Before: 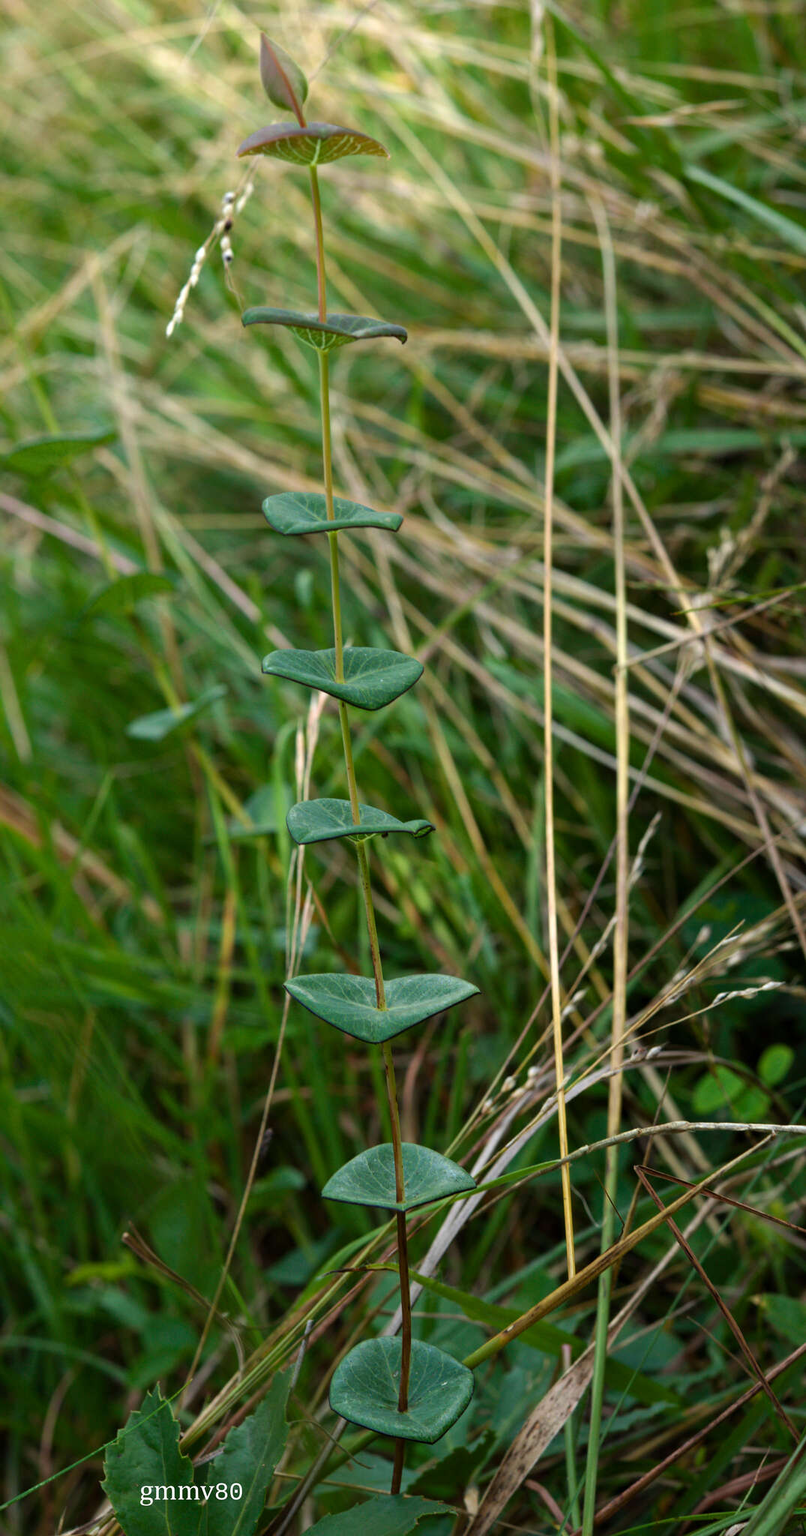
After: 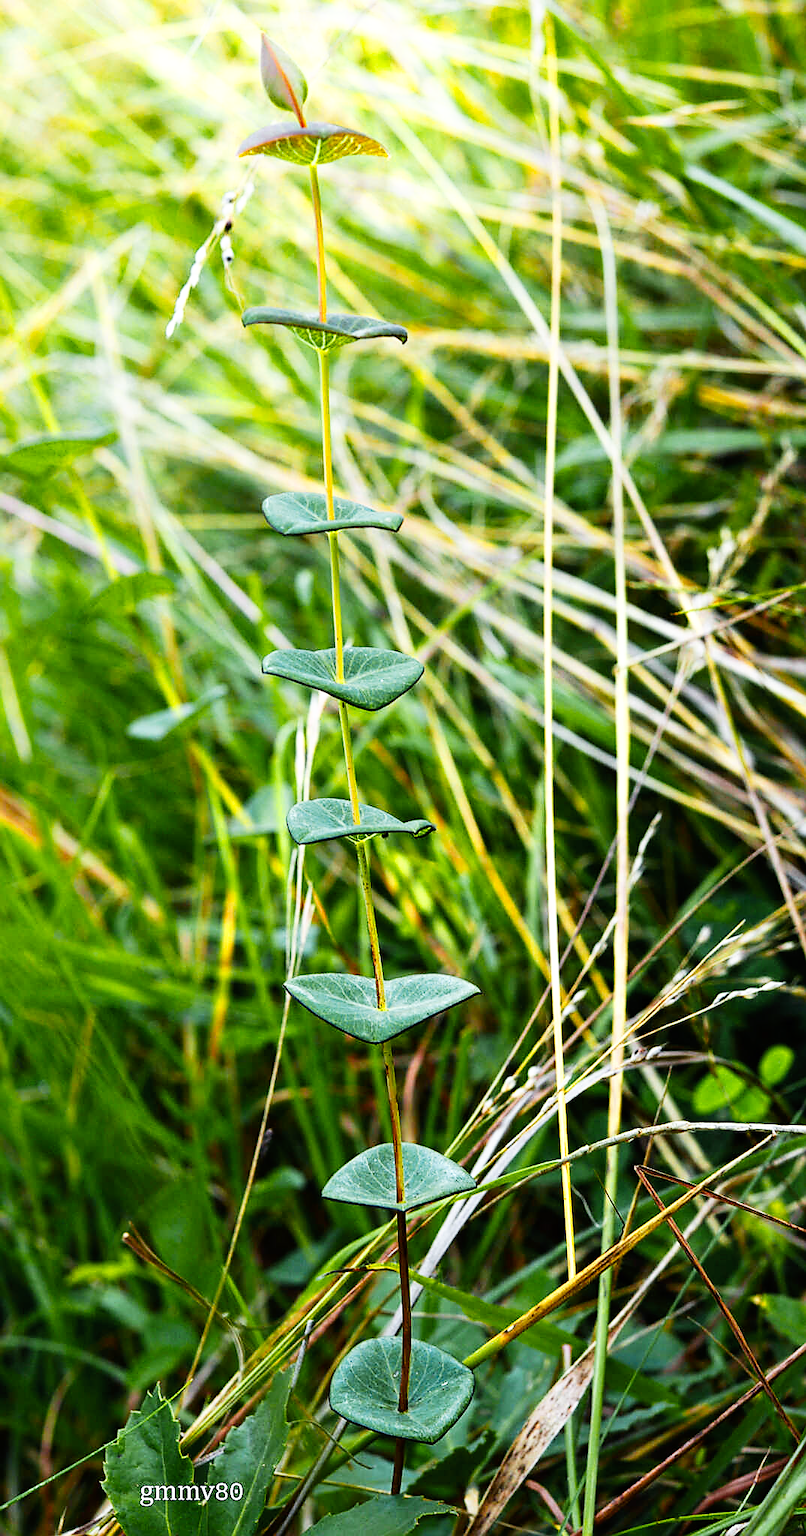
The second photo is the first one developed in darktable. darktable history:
color zones: curves: ch0 [(0, 0.511) (0.143, 0.531) (0.286, 0.56) (0.429, 0.5) (0.571, 0.5) (0.714, 0.5) (0.857, 0.5) (1, 0.5)]; ch1 [(0, 0.525) (0.143, 0.705) (0.286, 0.715) (0.429, 0.35) (0.571, 0.35) (0.714, 0.35) (0.857, 0.4) (1, 0.4)]; ch2 [(0, 0.572) (0.143, 0.512) (0.286, 0.473) (0.429, 0.45) (0.571, 0.5) (0.714, 0.5) (0.857, 0.518) (1, 0.518)]
base curve: curves: ch0 [(0, 0) (0.007, 0.004) (0.027, 0.03) (0.046, 0.07) (0.207, 0.54) (0.442, 0.872) (0.673, 0.972) (1, 1)], preserve colors none
sharpen: radius 1.385, amount 1.243, threshold 0.764
color calibration: x 0.37, y 0.382, temperature 4320.09 K
